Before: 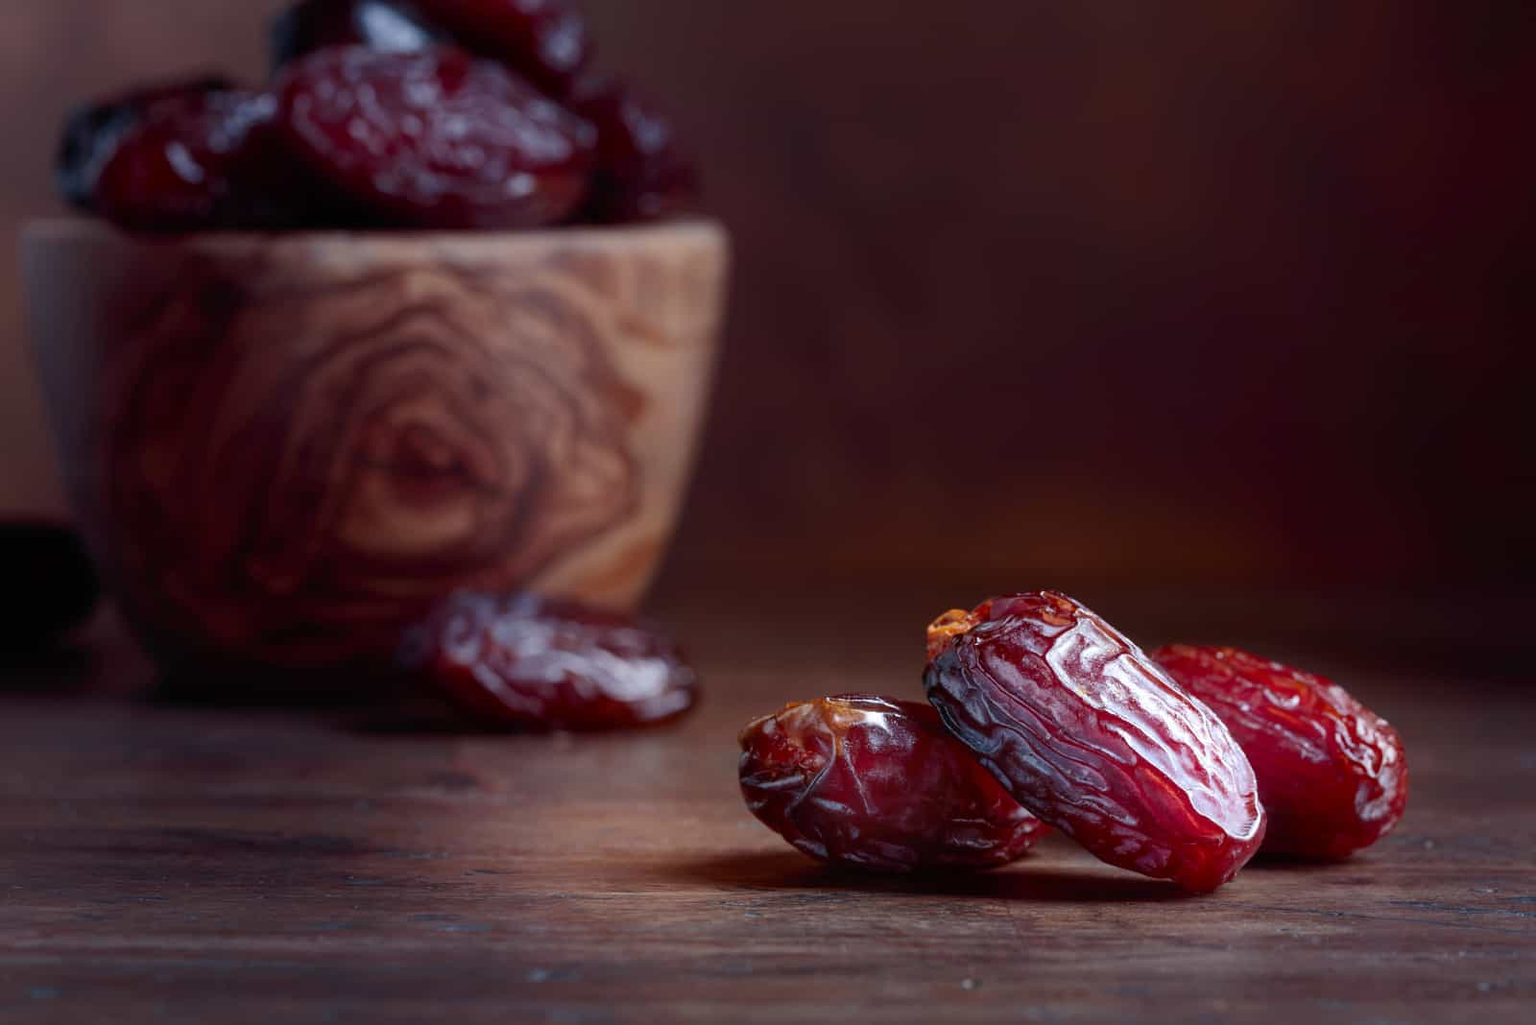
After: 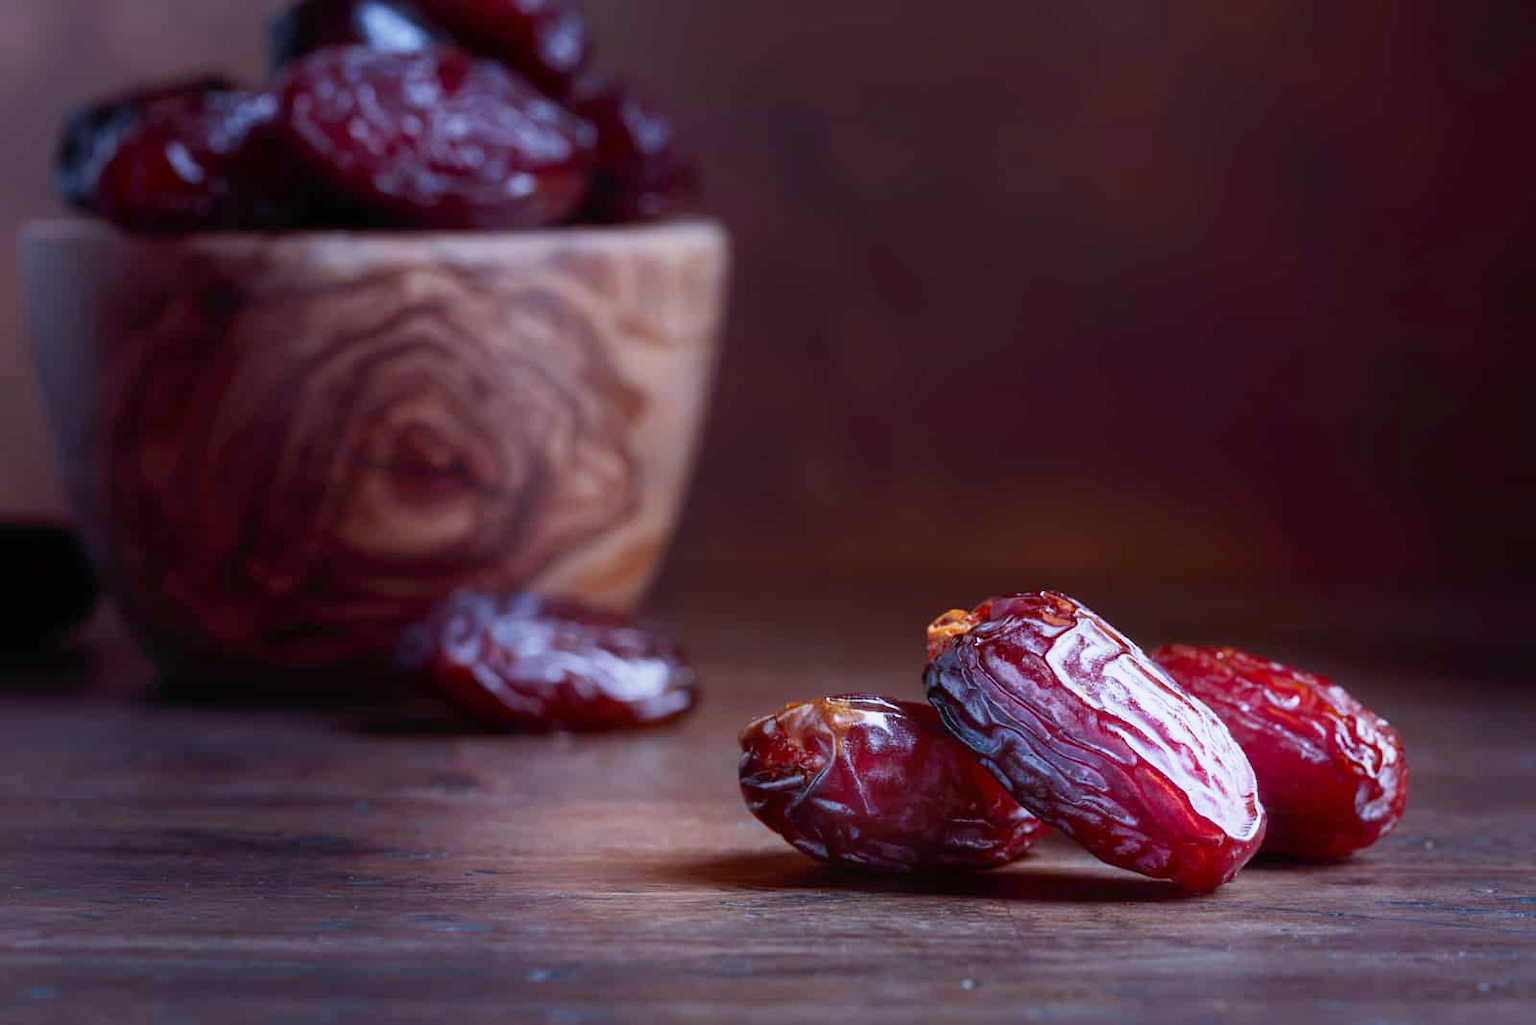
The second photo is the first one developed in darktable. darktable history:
base curve: curves: ch0 [(0, 0) (0.088, 0.125) (0.176, 0.251) (0.354, 0.501) (0.613, 0.749) (1, 0.877)], preserve colors none
white balance: red 0.948, green 1.02, blue 1.176
